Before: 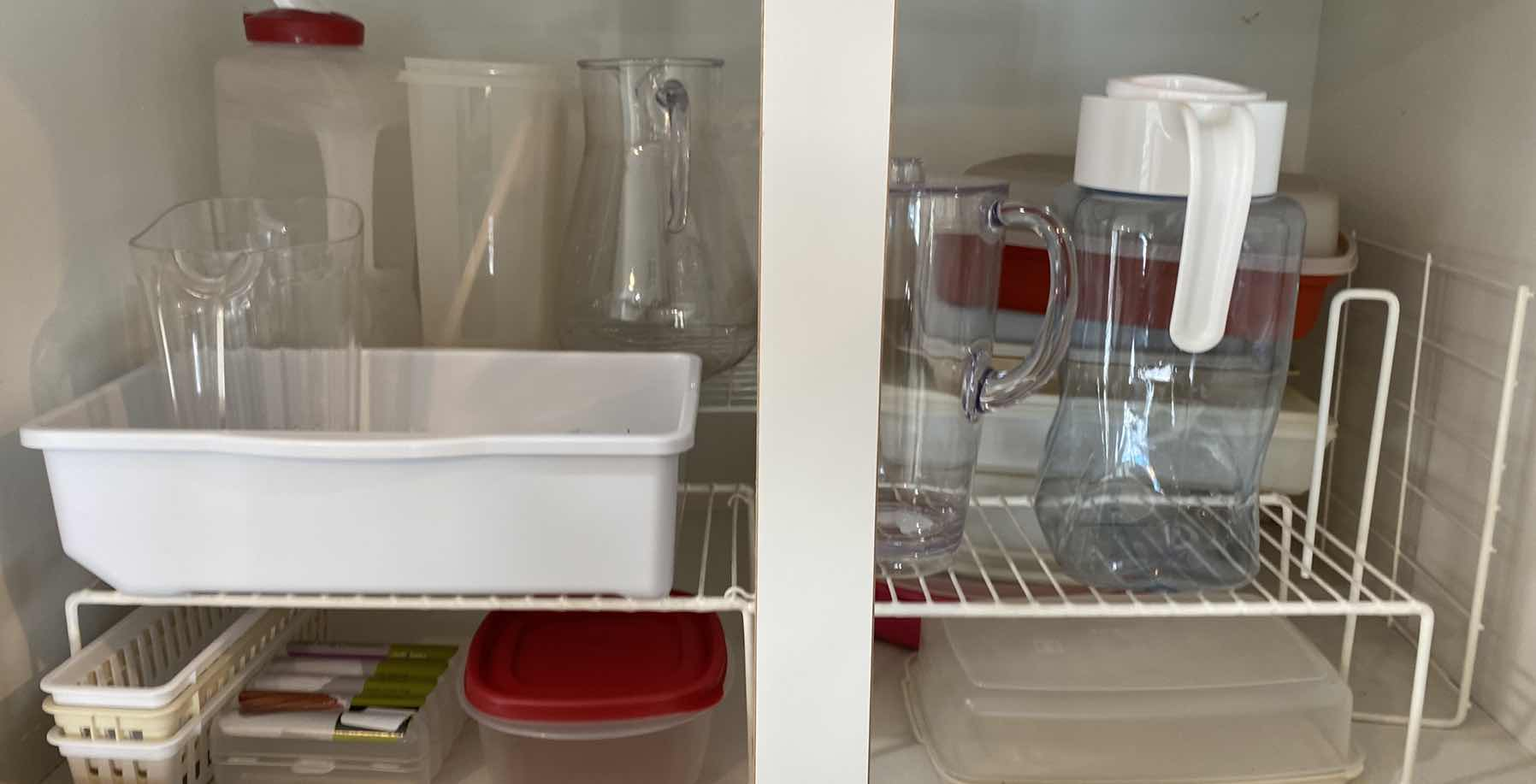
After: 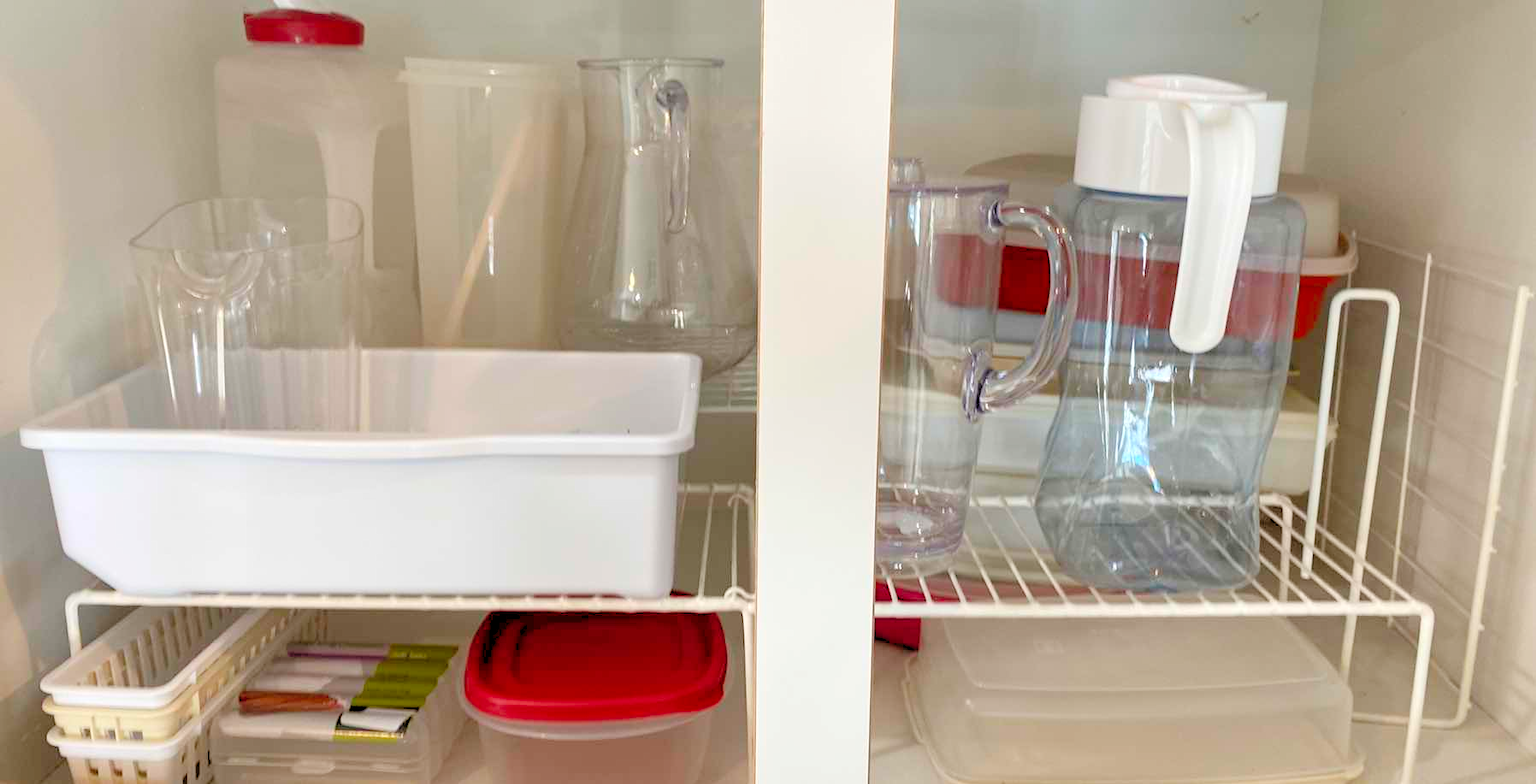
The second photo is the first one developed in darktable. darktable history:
levels: black 0.024%, levels [0.072, 0.414, 0.976]
